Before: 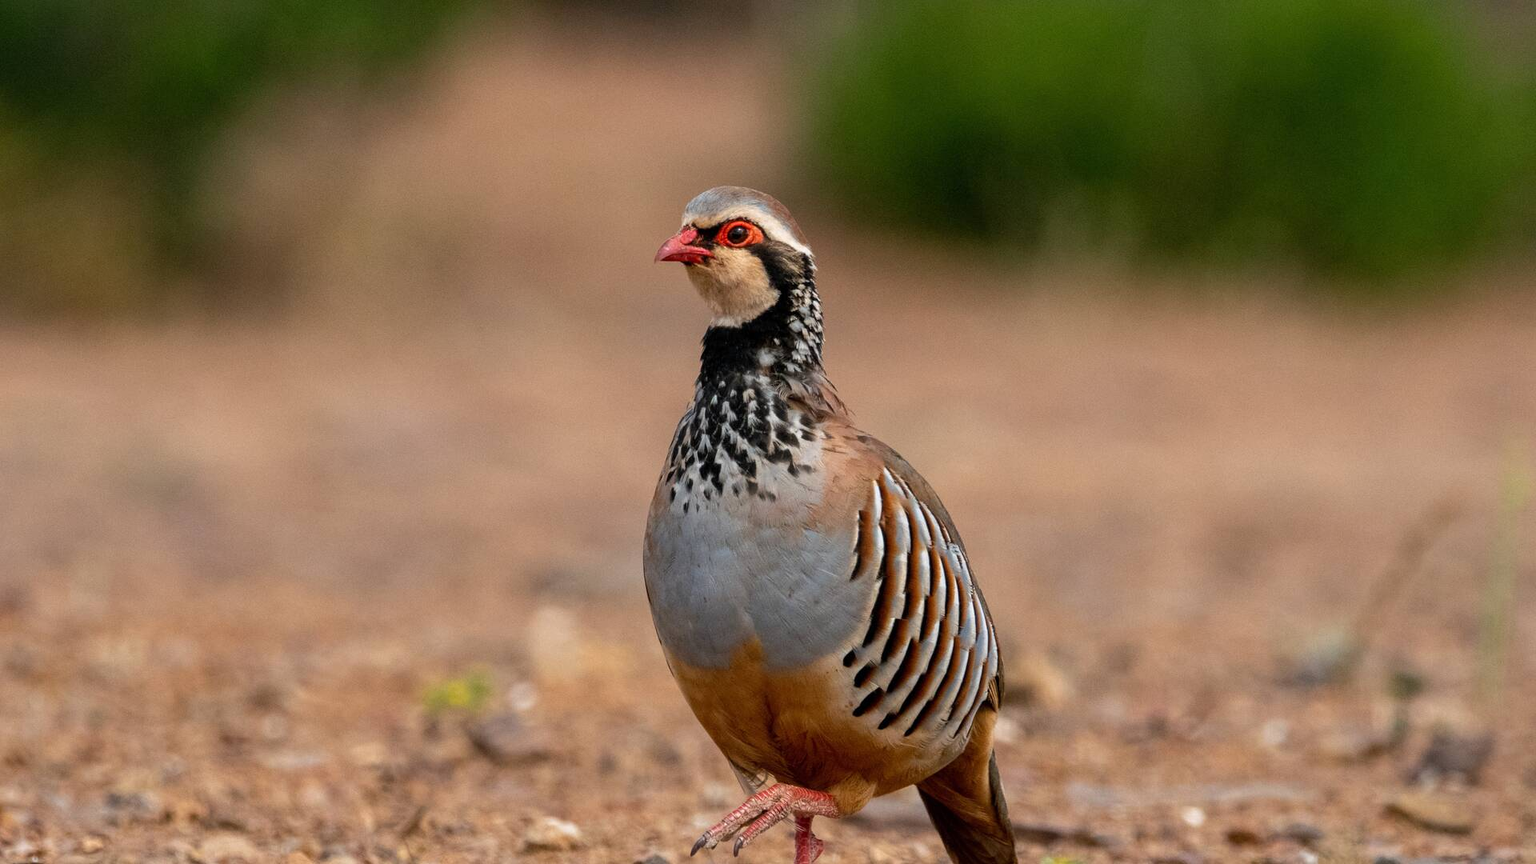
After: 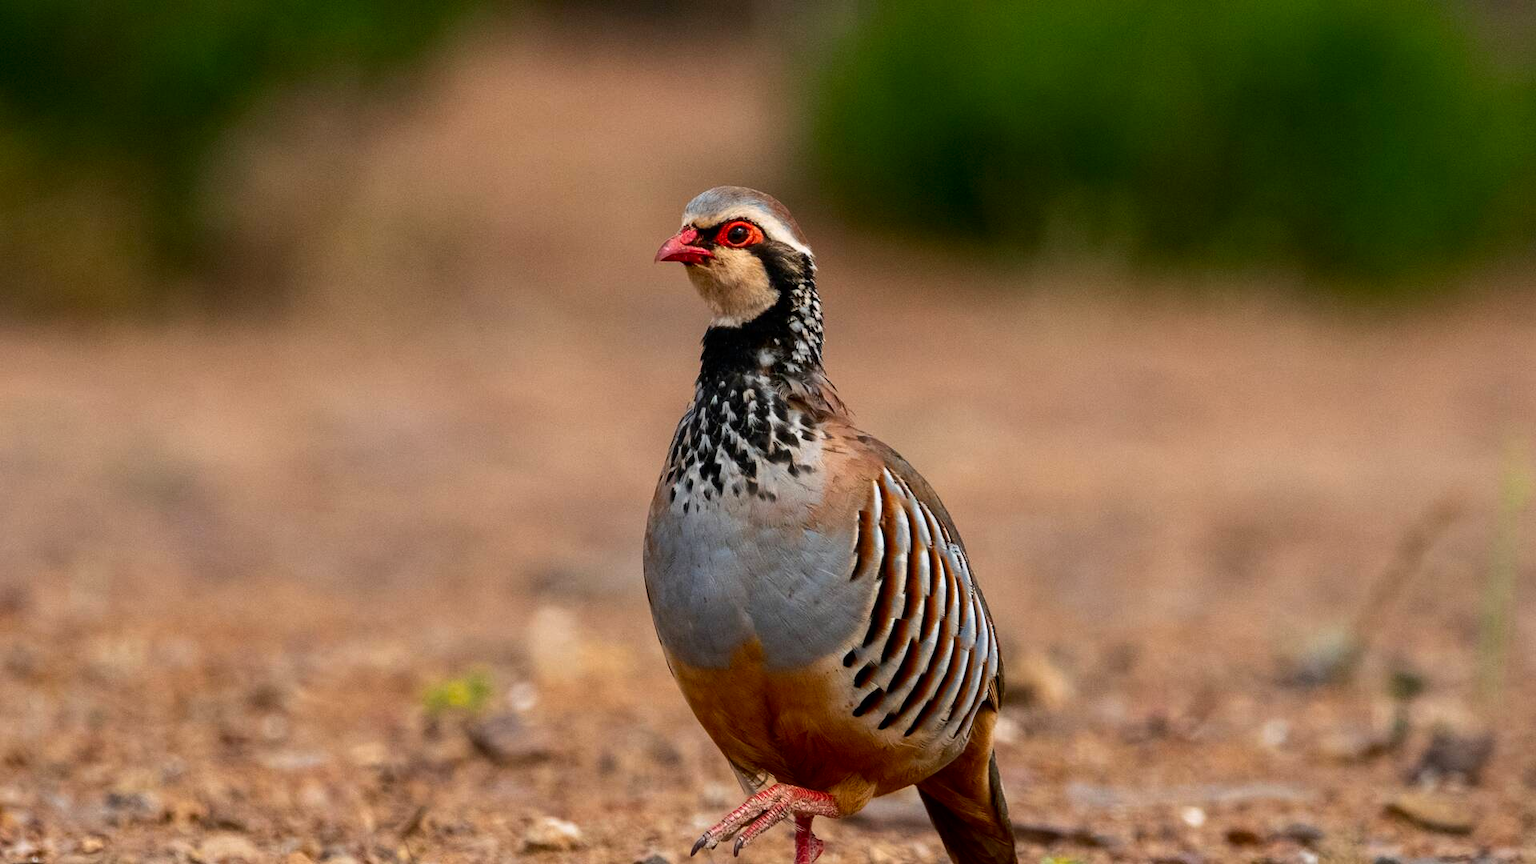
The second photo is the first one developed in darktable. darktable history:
contrast brightness saturation: contrast 0.13, brightness -0.05, saturation 0.16
